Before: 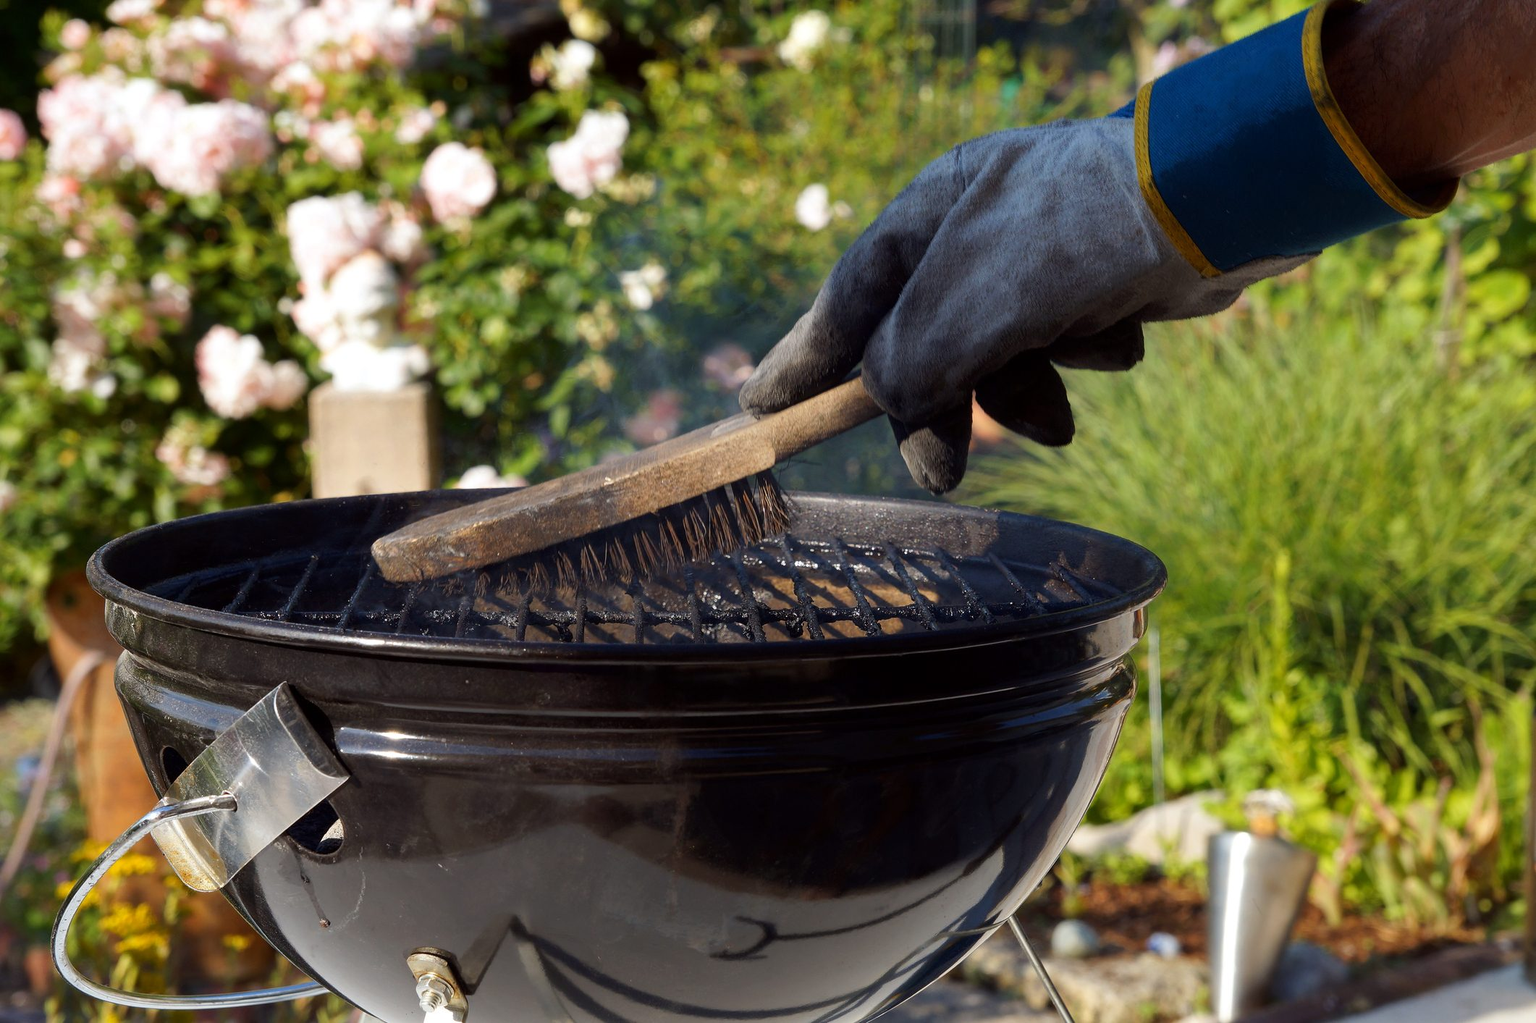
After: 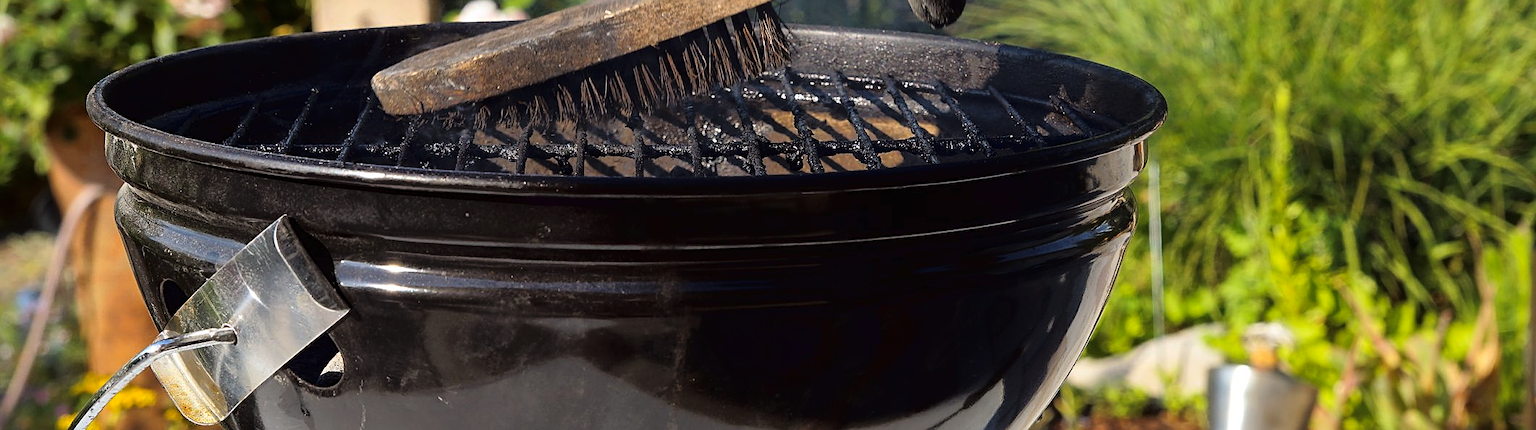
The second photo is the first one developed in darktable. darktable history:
crop: top 45.669%, bottom 12.198%
tone curve: curves: ch0 [(0, 0) (0.003, 0.008) (0.011, 0.008) (0.025, 0.011) (0.044, 0.017) (0.069, 0.026) (0.1, 0.039) (0.136, 0.054) (0.177, 0.093) (0.224, 0.15) (0.277, 0.21) (0.335, 0.285) (0.399, 0.366) (0.468, 0.462) (0.543, 0.564) (0.623, 0.679) (0.709, 0.79) (0.801, 0.883) (0.898, 0.95) (1, 1)], color space Lab, linked channels, preserve colors none
shadows and highlights: on, module defaults
sharpen: on, module defaults
